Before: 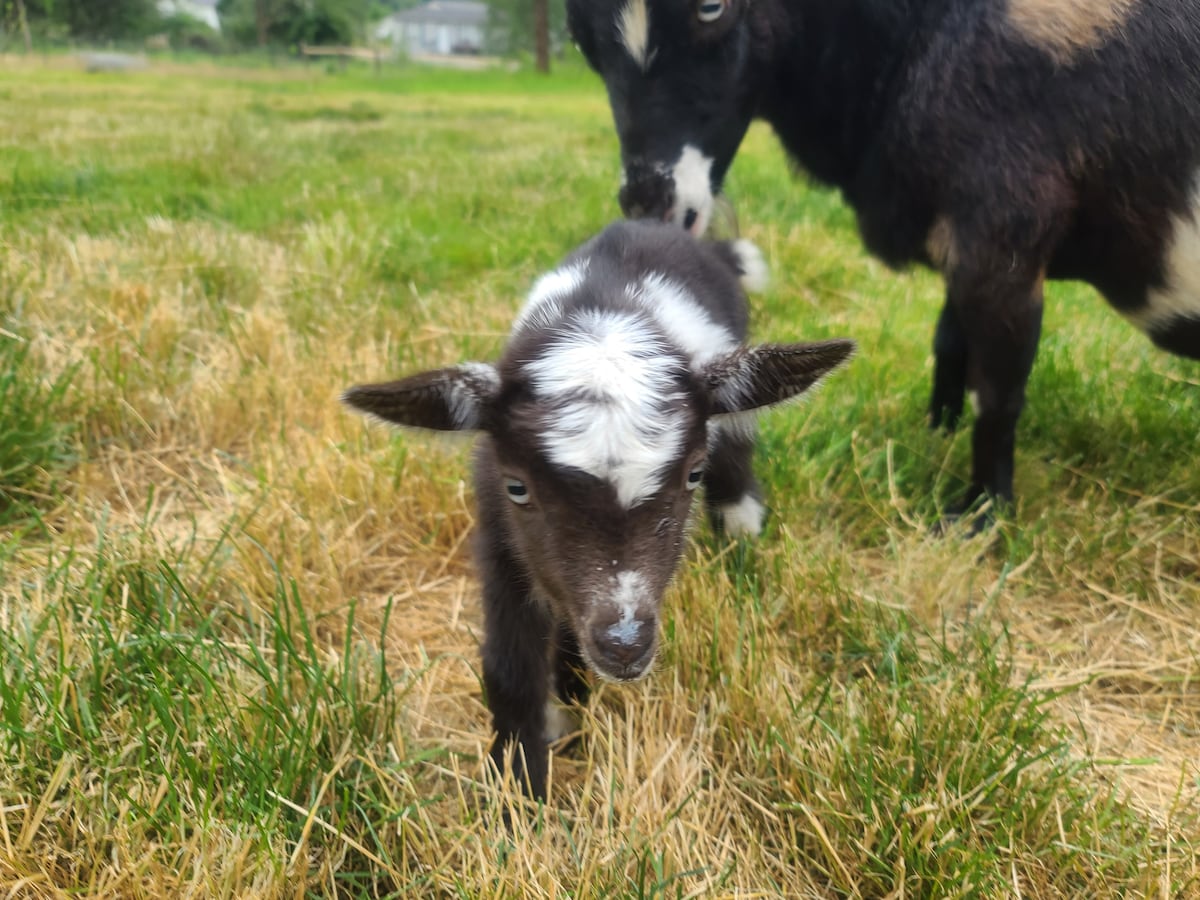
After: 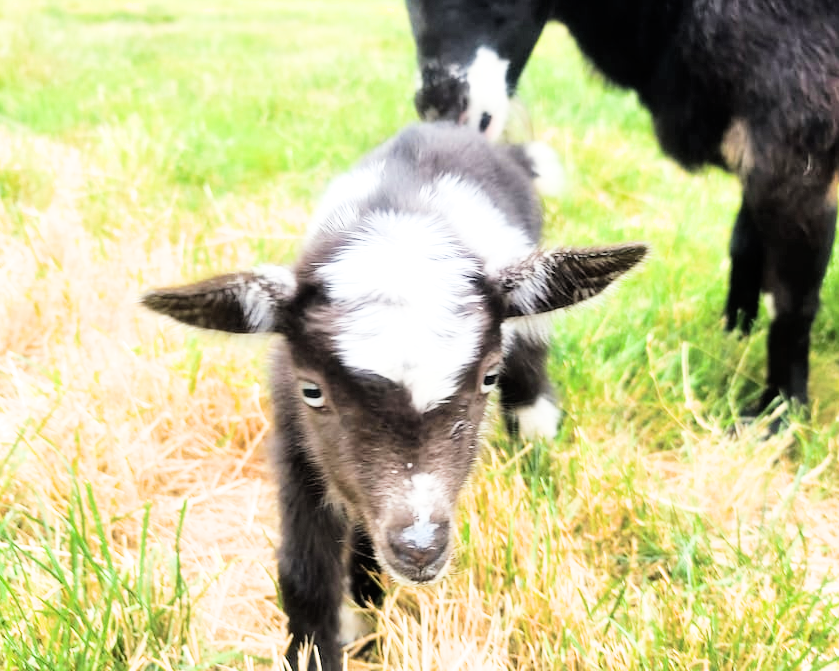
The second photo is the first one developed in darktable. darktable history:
tone equalizer: -8 EV -0.77 EV, -7 EV -0.678 EV, -6 EV -0.591 EV, -5 EV -0.403 EV, -3 EV 0.372 EV, -2 EV 0.6 EV, -1 EV 0.675 EV, +0 EV 0.726 EV, smoothing diameter 24.93%, edges refinement/feathering 11.58, preserve details guided filter
exposure: exposure 1.268 EV, compensate highlight preservation false
crop and rotate: left 17.165%, top 10.843%, right 12.913%, bottom 14.516%
filmic rgb: black relative exposure -5.1 EV, white relative exposure 3.97 EV, hardness 2.88, contrast 1.411, highlights saturation mix -29.01%
